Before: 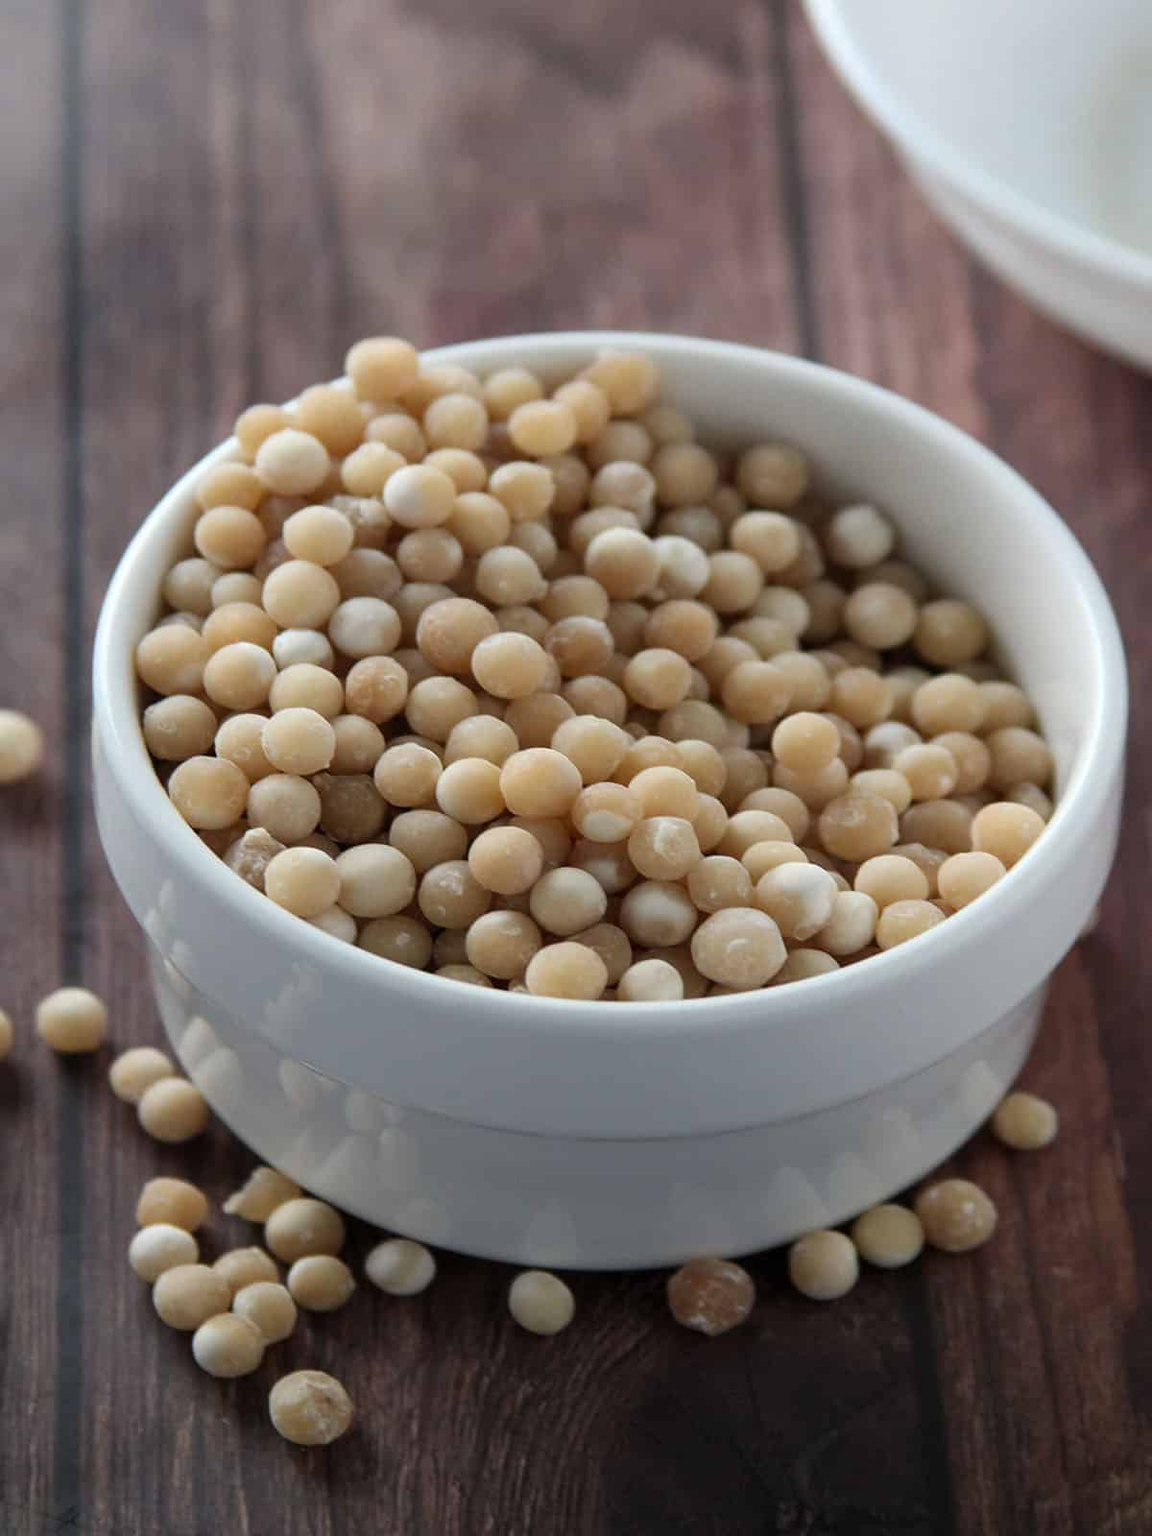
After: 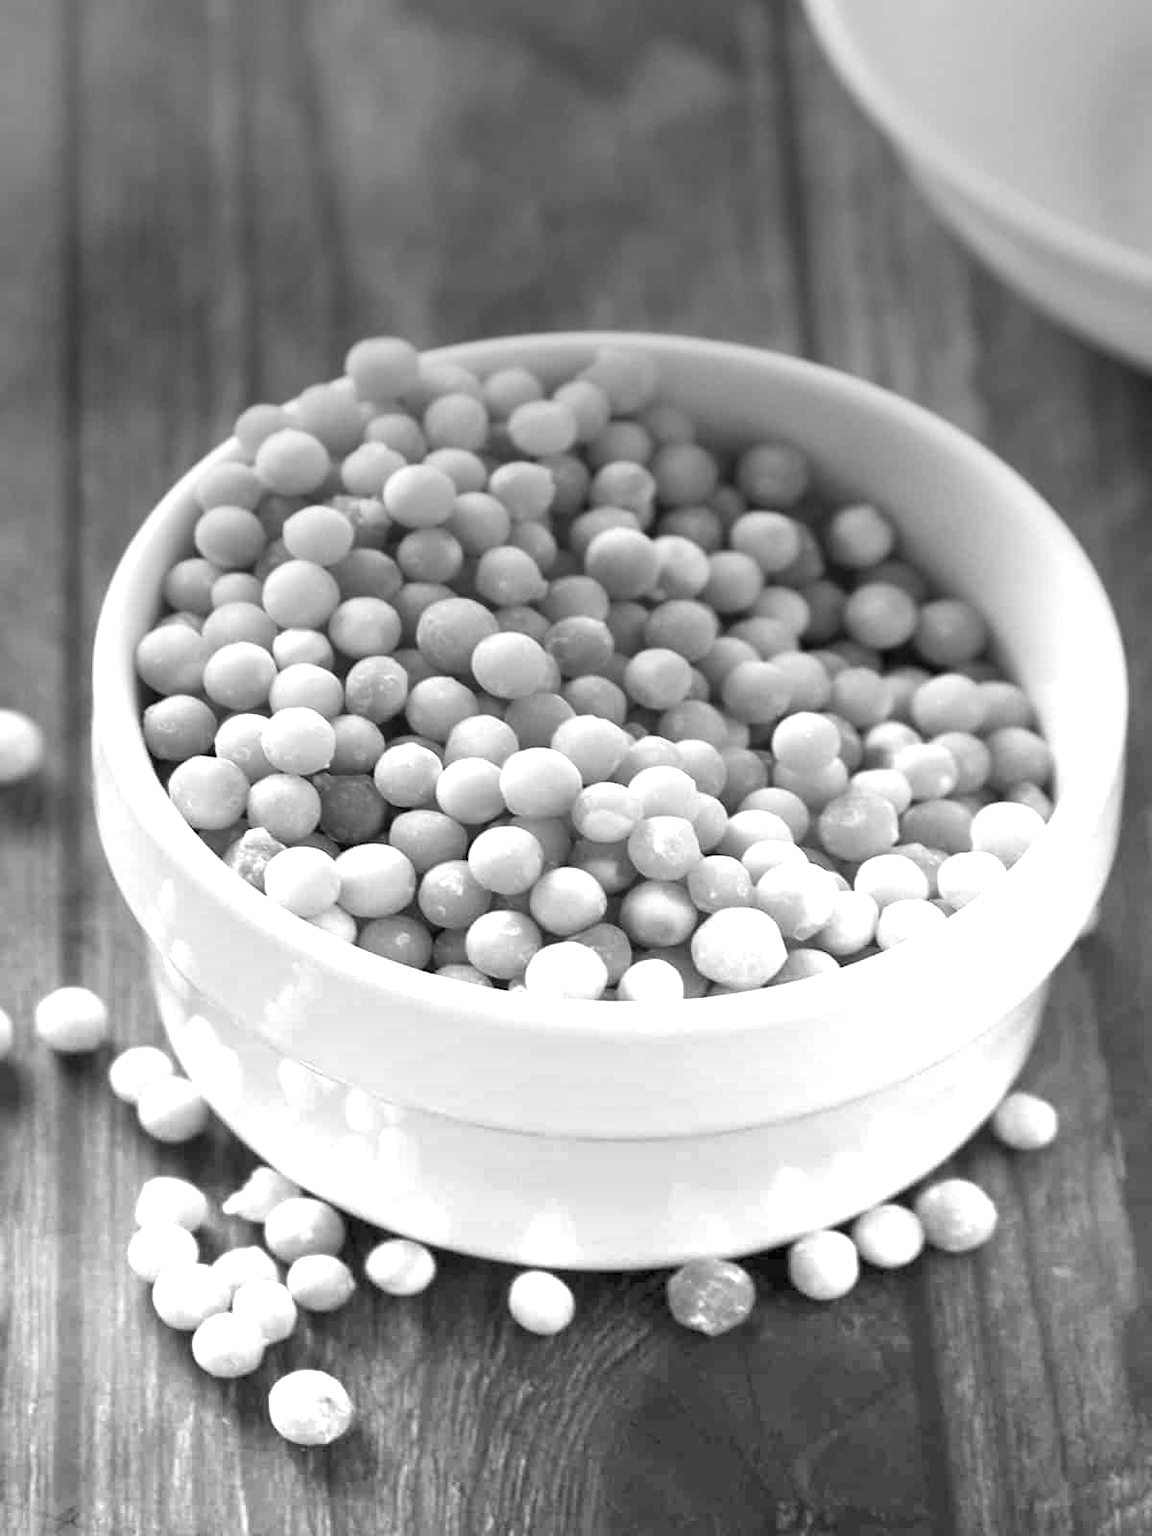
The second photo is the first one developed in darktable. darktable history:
monochrome: a -92.57, b 58.91
graduated density: density -3.9 EV
